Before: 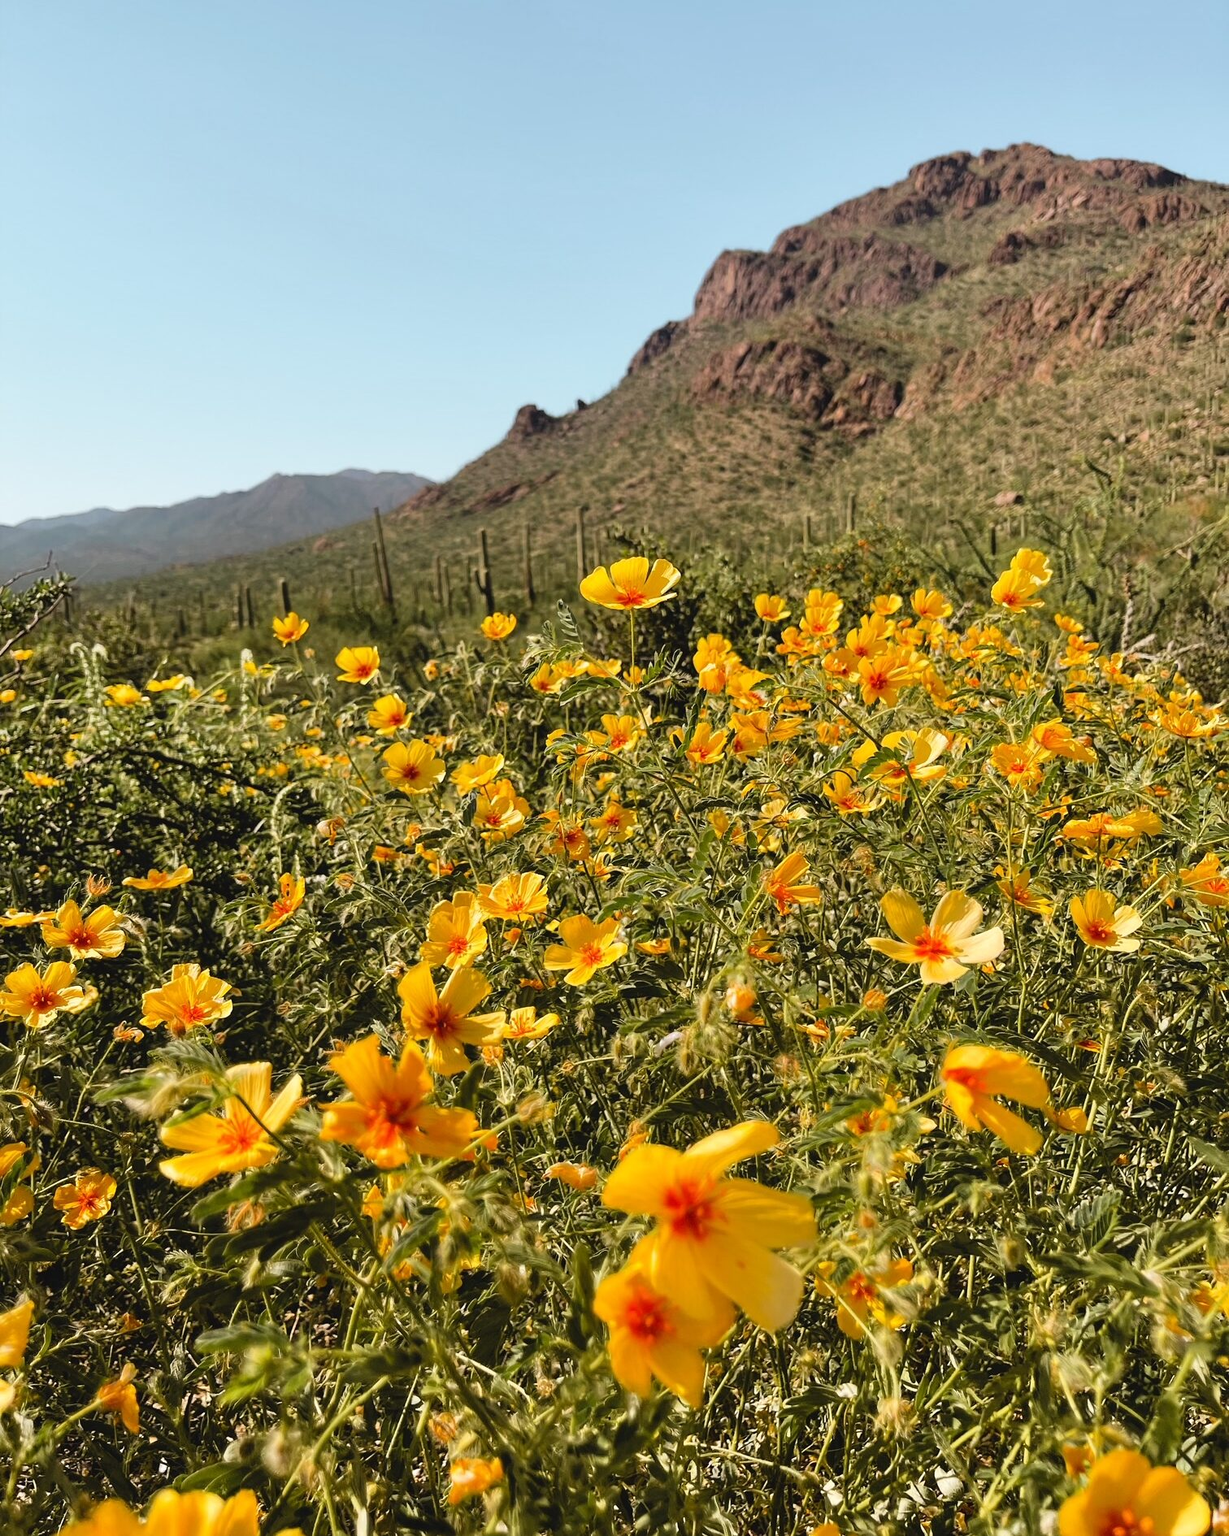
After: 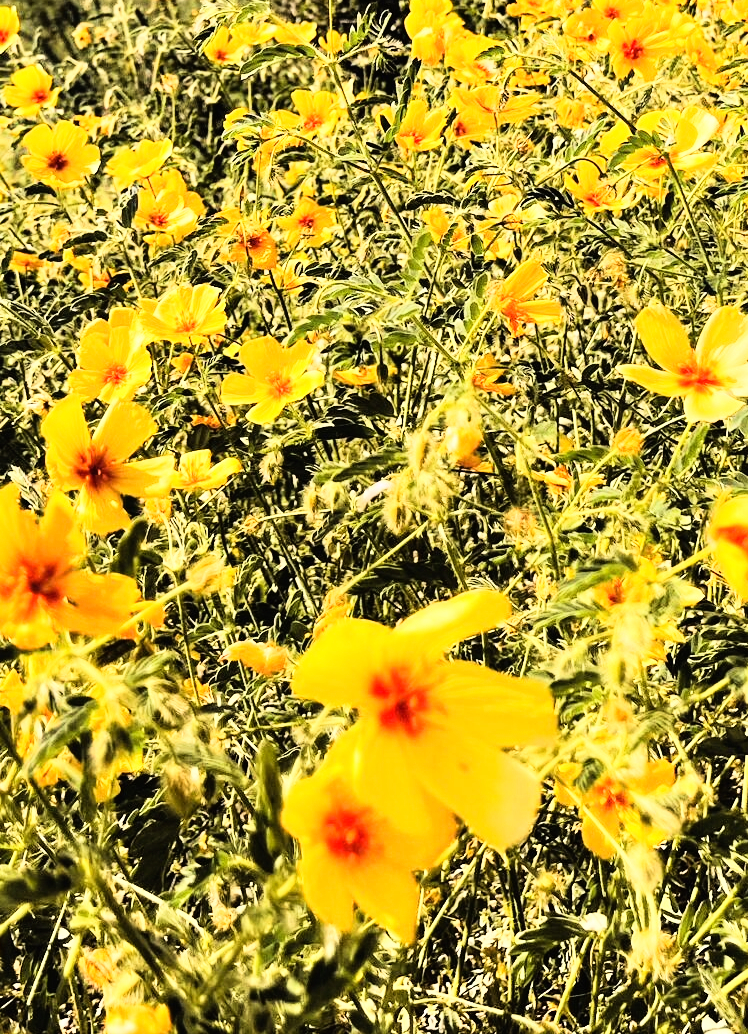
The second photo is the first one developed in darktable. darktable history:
crop: left 29.672%, top 41.786%, right 20.851%, bottom 3.487%
rgb curve: curves: ch0 [(0, 0) (0.21, 0.15) (0.24, 0.21) (0.5, 0.75) (0.75, 0.96) (0.89, 0.99) (1, 1)]; ch1 [(0, 0.02) (0.21, 0.13) (0.25, 0.2) (0.5, 0.67) (0.75, 0.9) (0.89, 0.97) (1, 1)]; ch2 [(0, 0.02) (0.21, 0.13) (0.25, 0.2) (0.5, 0.67) (0.75, 0.9) (0.89, 0.97) (1, 1)], compensate middle gray true
exposure: exposure 0.2 EV, compensate highlight preservation false
